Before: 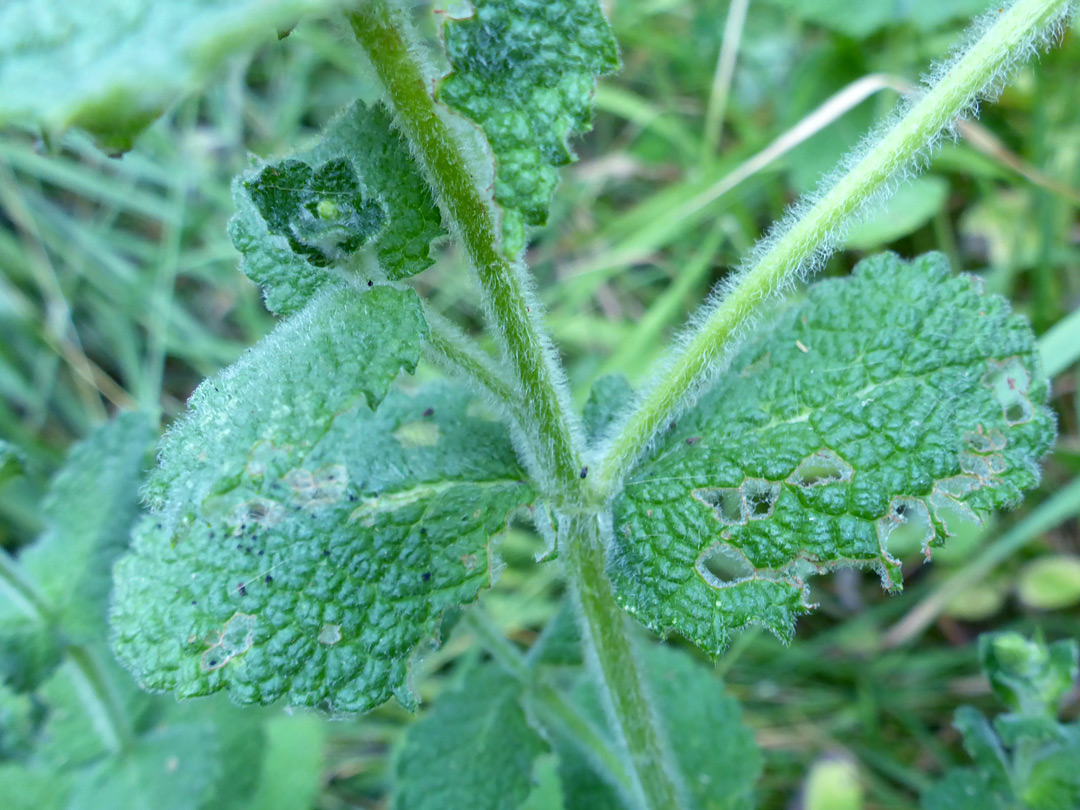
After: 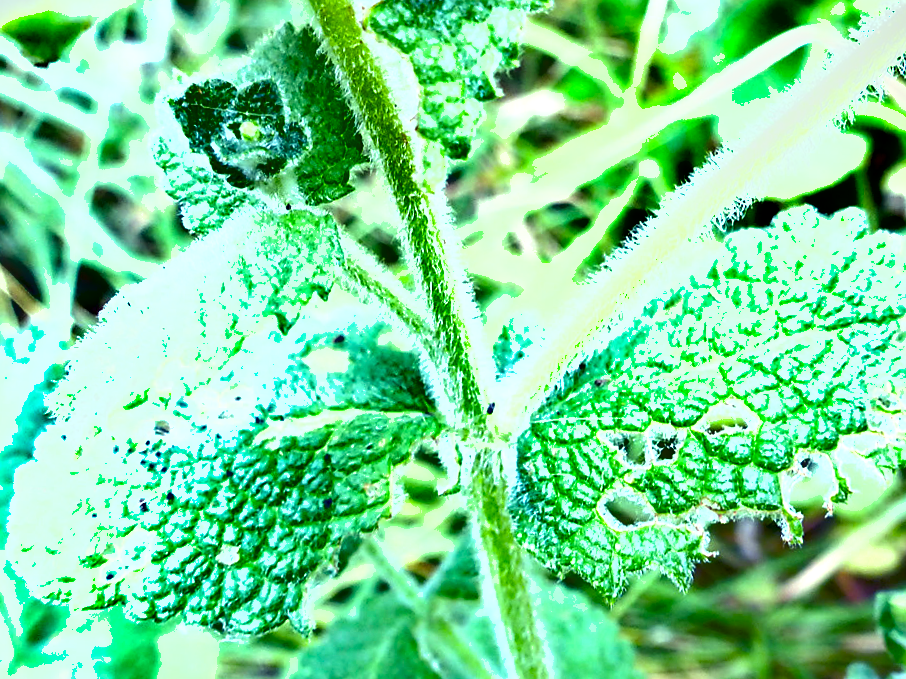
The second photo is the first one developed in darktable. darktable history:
shadows and highlights: soften with gaussian
sharpen: radius 1.864, amount 0.398, threshold 1.271
exposure: black level correction 0, exposure 1.1 EV, compensate exposure bias true, compensate highlight preservation false
crop and rotate: angle -3.27°, left 5.211%, top 5.211%, right 4.607%, bottom 4.607%
color balance rgb: shadows lift › luminance -21.66%, shadows lift › chroma 8.98%, shadows lift › hue 283.37°, power › chroma 1.55%, power › hue 25.59°, highlights gain › luminance 6.08%, highlights gain › chroma 2.55%, highlights gain › hue 90°, global offset › luminance -0.87%, perceptual saturation grading › global saturation 27.49%, perceptual saturation grading › highlights -28.39%, perceptual saturation grading › mid-tones 15.22%, perceptual saturation grading › shadows 33.98%, perceptual brilliance grading › highlights 10%, perceptual brilliance grading › mid-tones 5%
